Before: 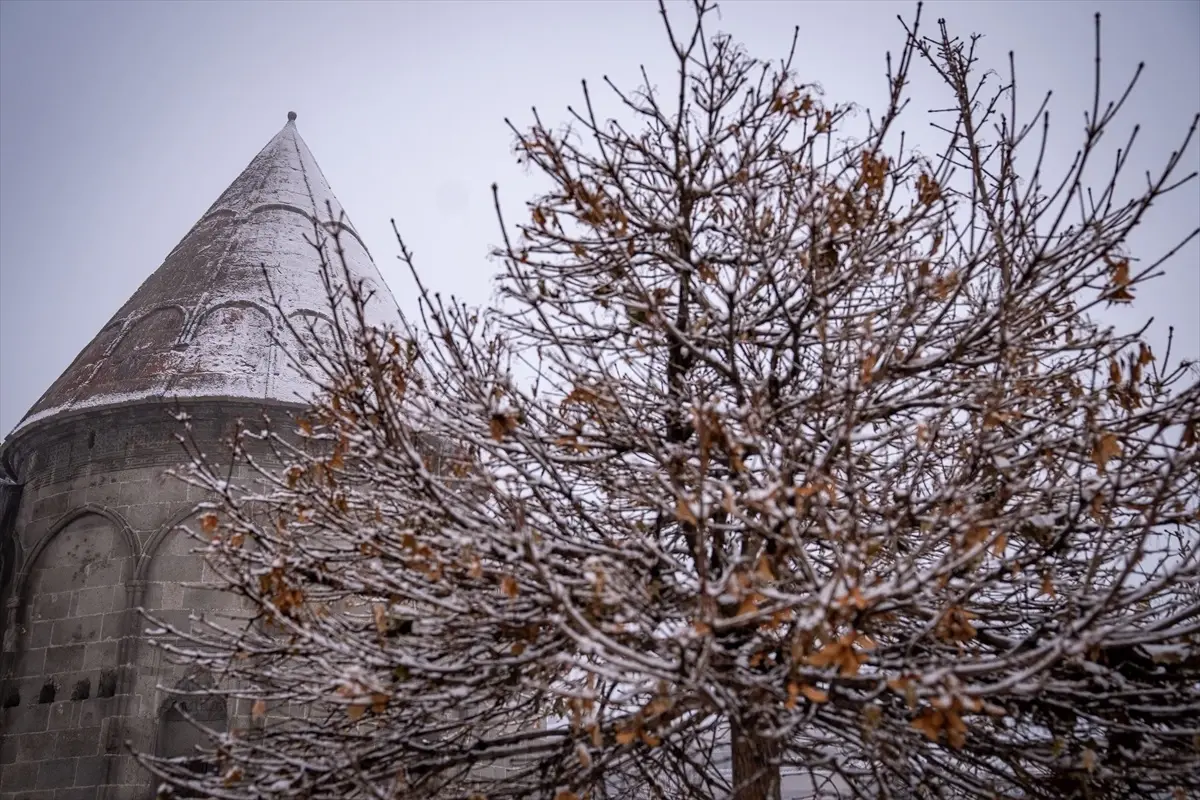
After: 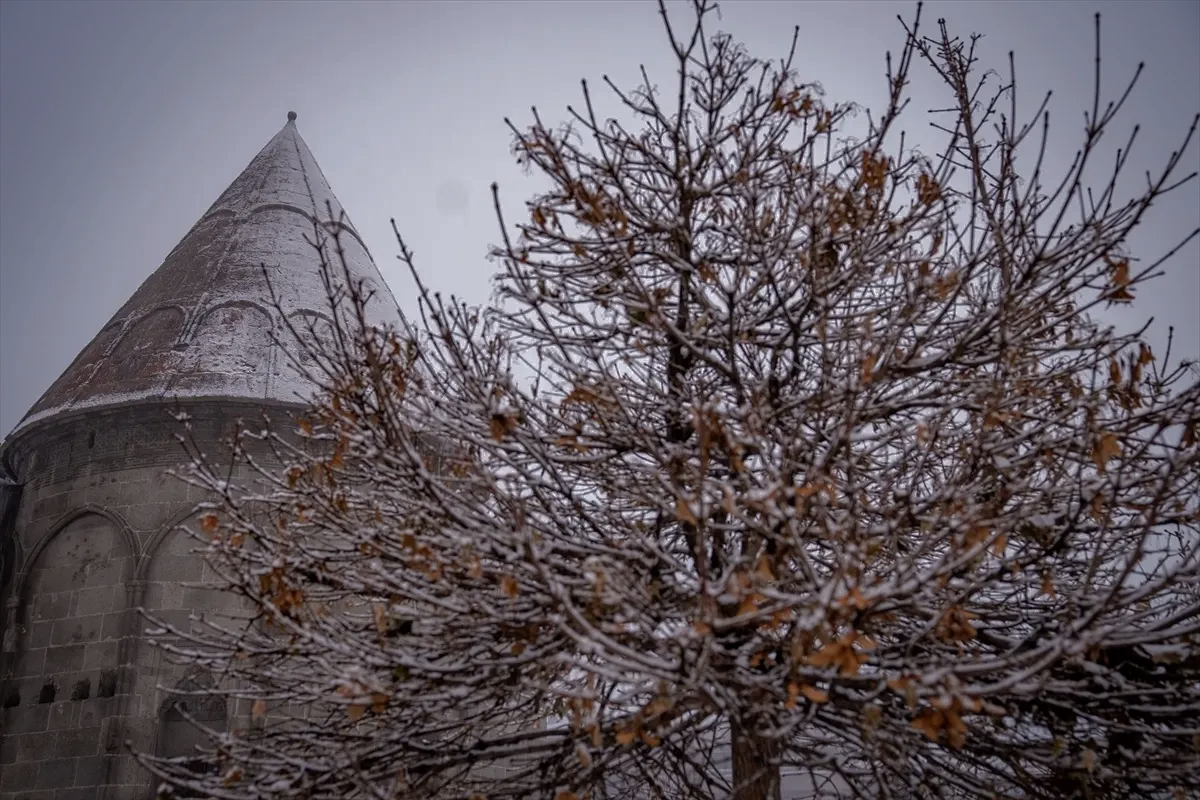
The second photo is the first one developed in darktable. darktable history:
base curve: curves: ch0 [(0, 0) (0.841, 0.609) (1, 1)], preserve colors average RGB
